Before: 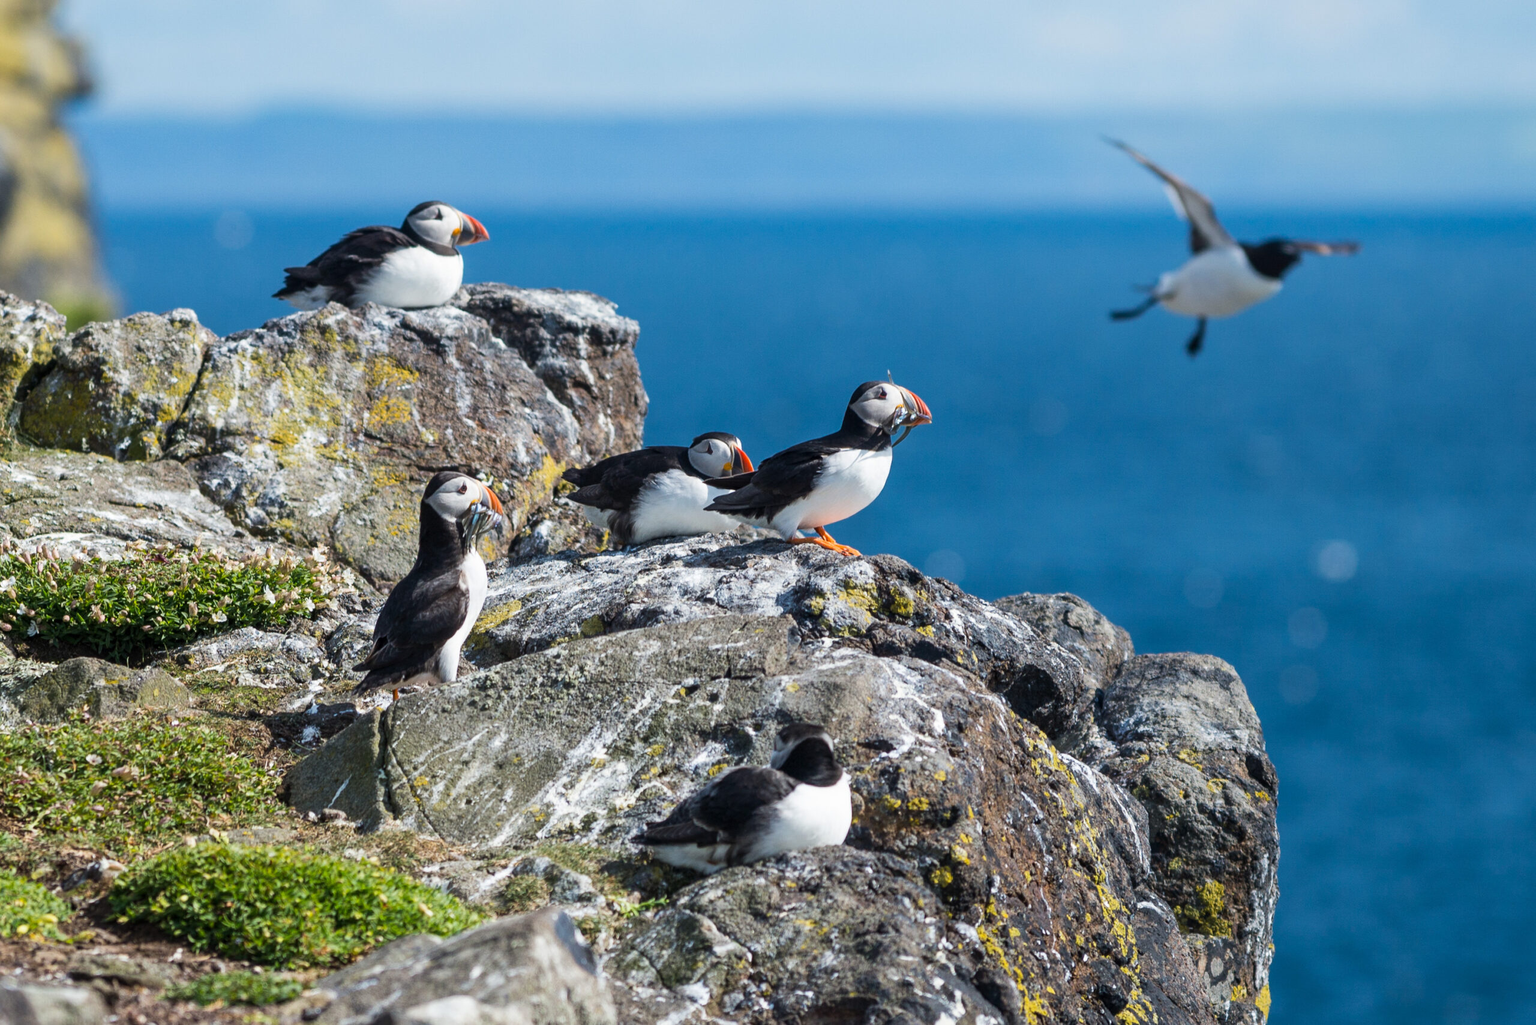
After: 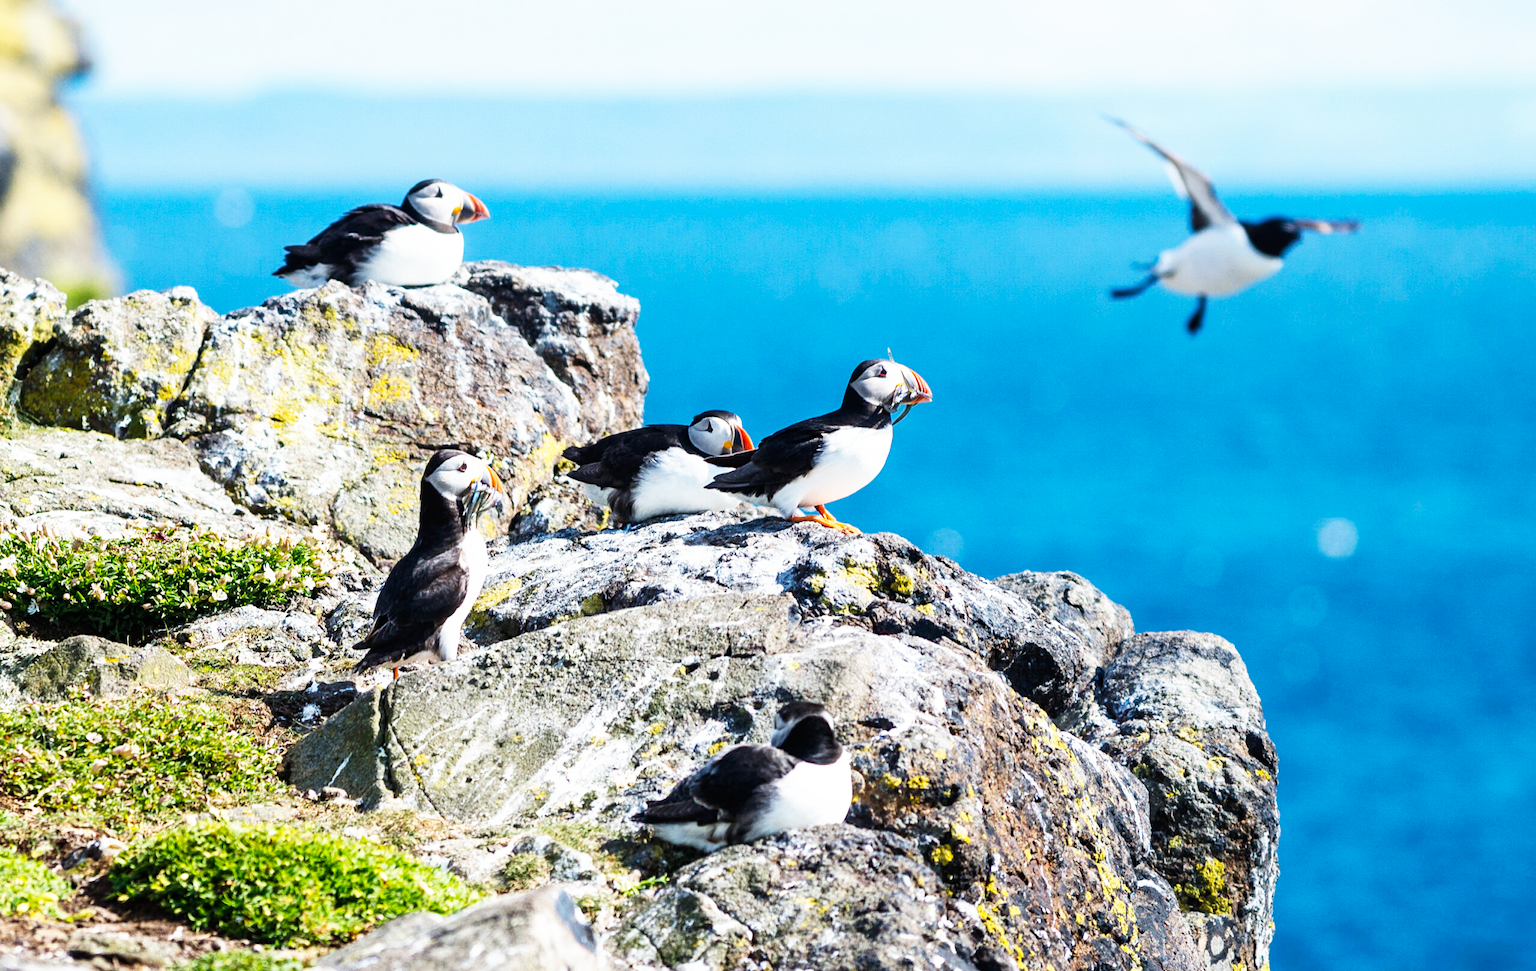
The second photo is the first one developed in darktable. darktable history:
base curve: curves: ch0 [(0, 0) (0.007, 0.004) (0.027, 0.03) (0.046, 0.07) (0.207, 0.54) (0.442, 0.872) (0.673, 0.972) (1, 1)], preserve colors none
crop and rotate: top 2.188%, bottom 3.021%
